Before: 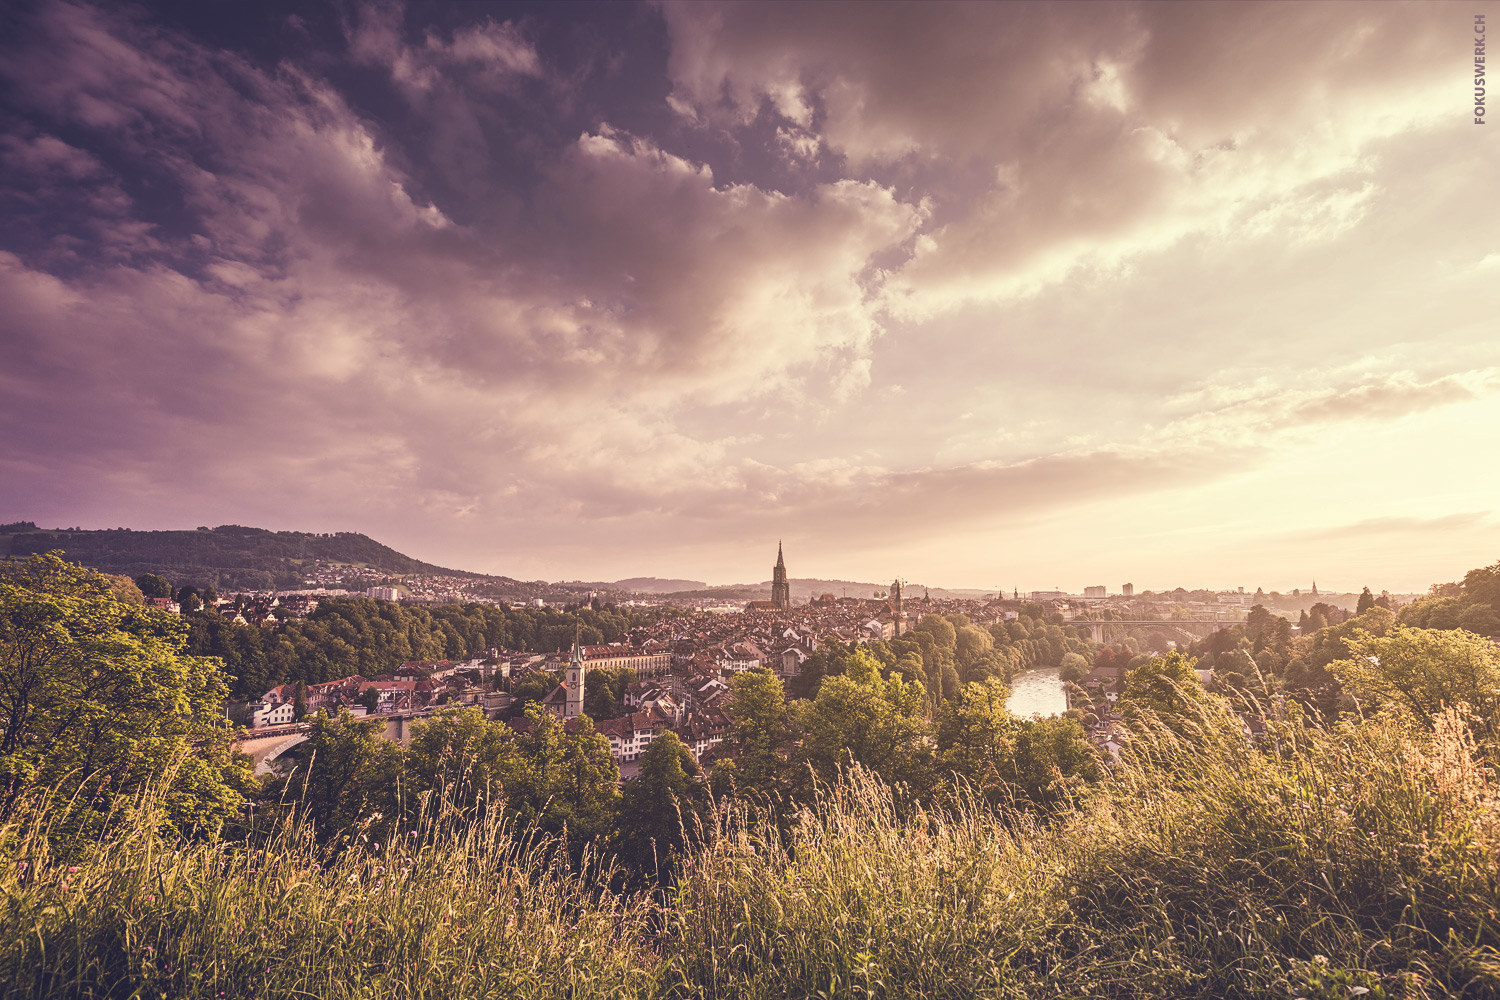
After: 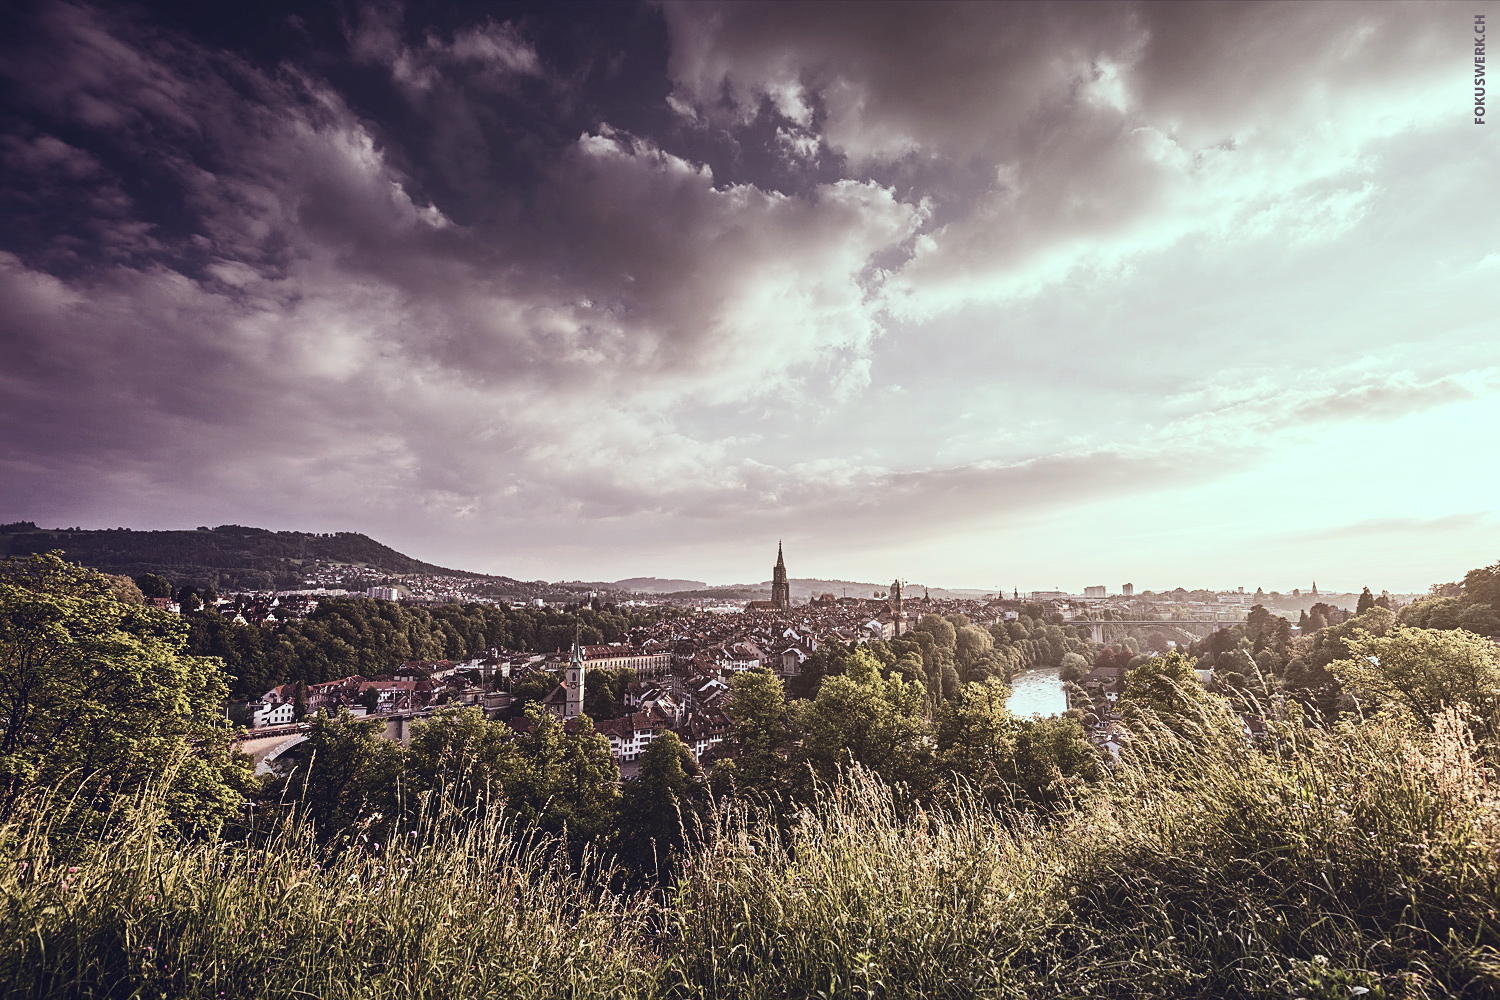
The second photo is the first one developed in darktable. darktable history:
contrast brightness saturation: contrast 0.186, brightness -0.113, saturation 0.211
sharpen: amount 0.211
color correction: highlights a* -12.41, highlights b* -17.93, saturation 0.709
